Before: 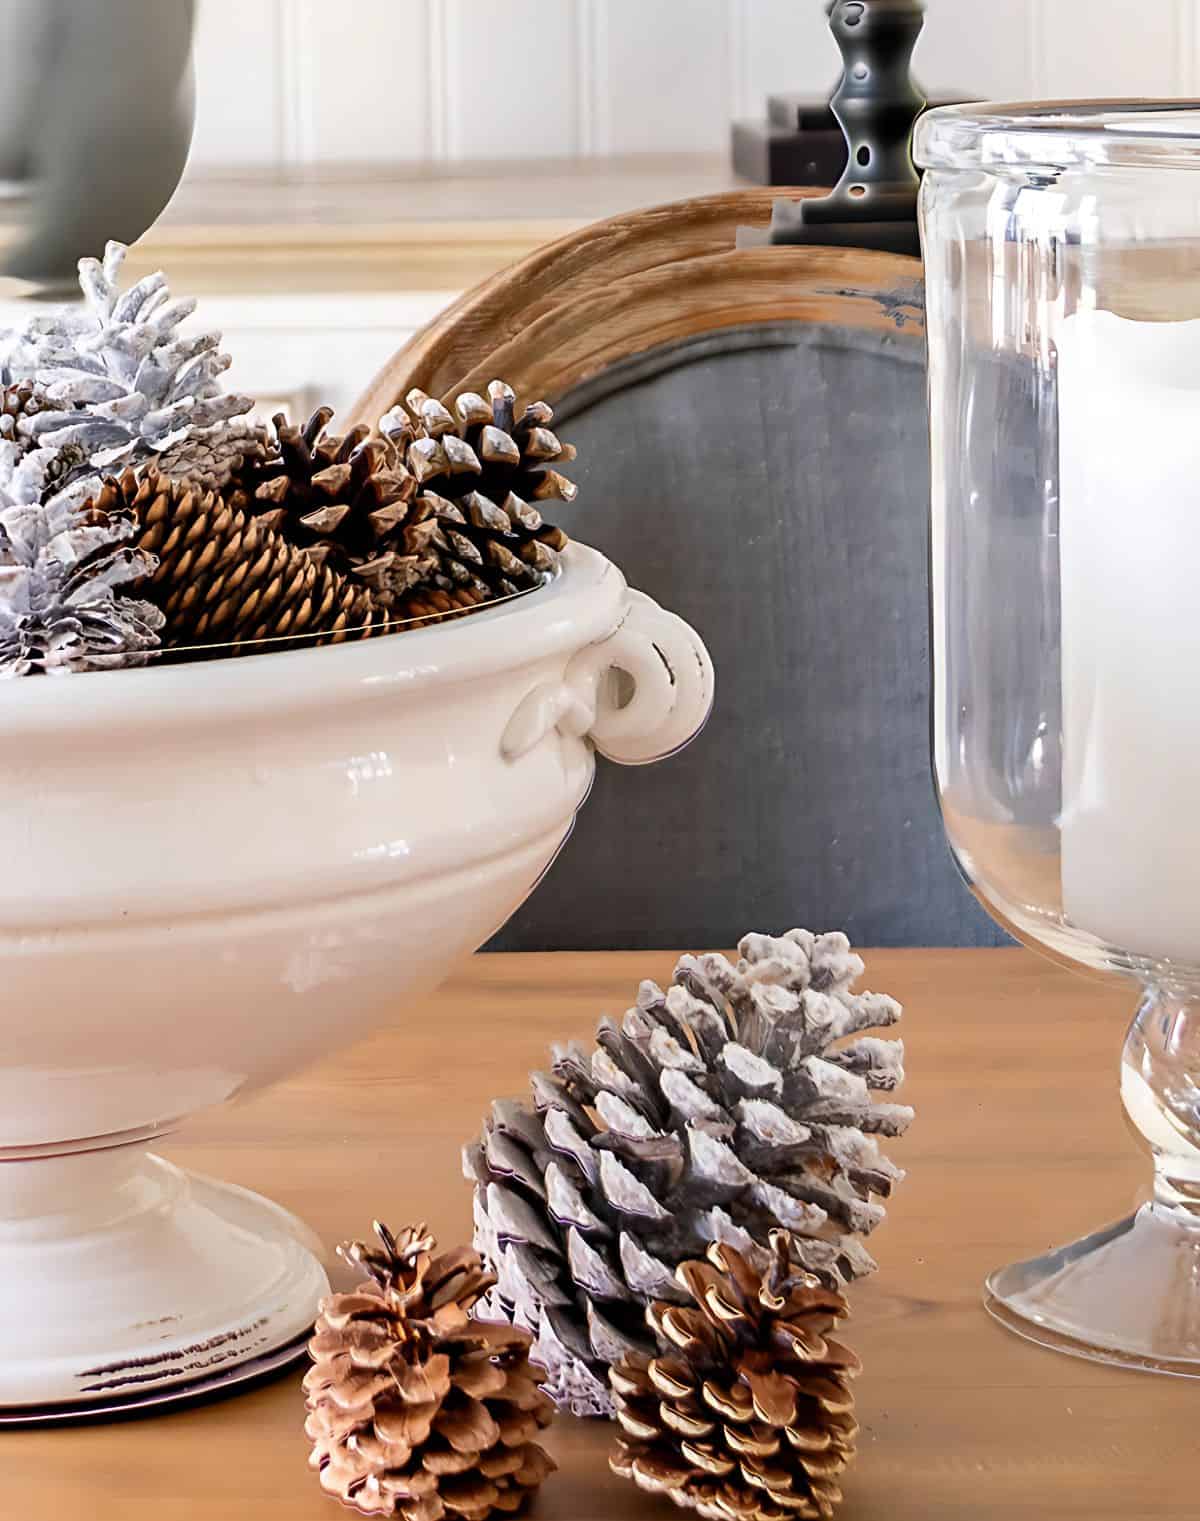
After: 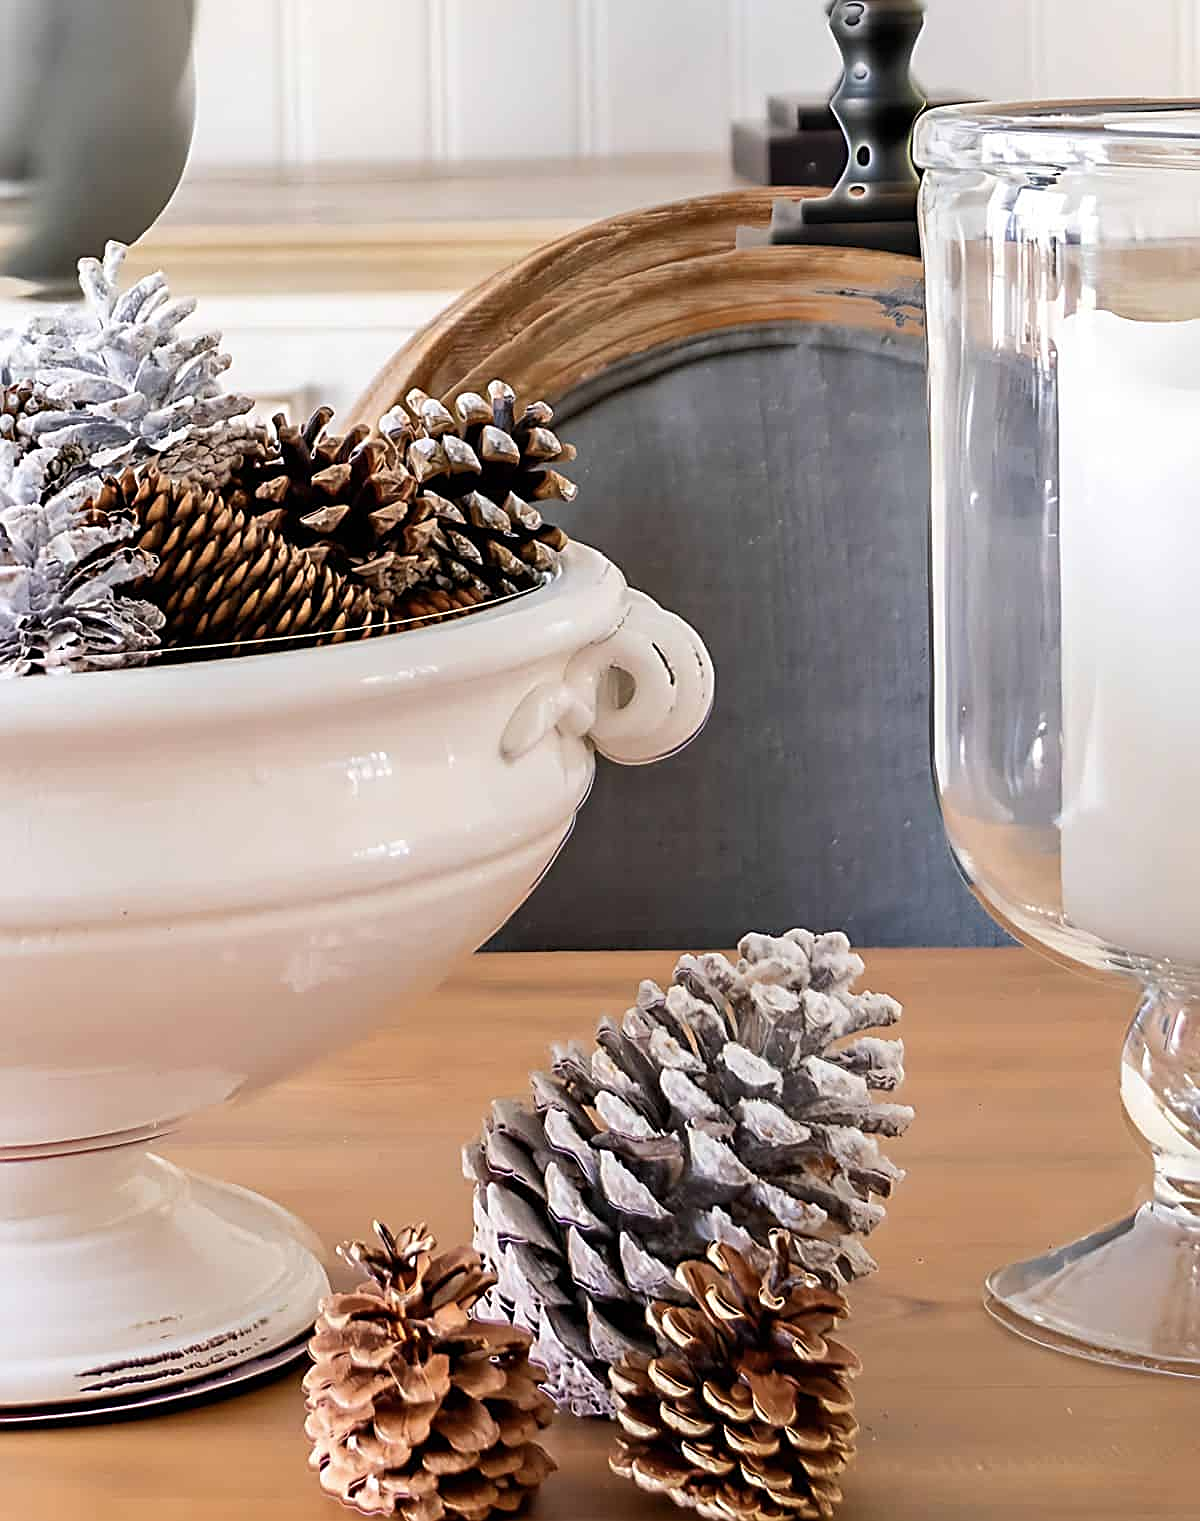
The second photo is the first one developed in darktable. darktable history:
sharpen: on, module defaults
color balance rgb: perceptual saturation grading › global saturation -3%
